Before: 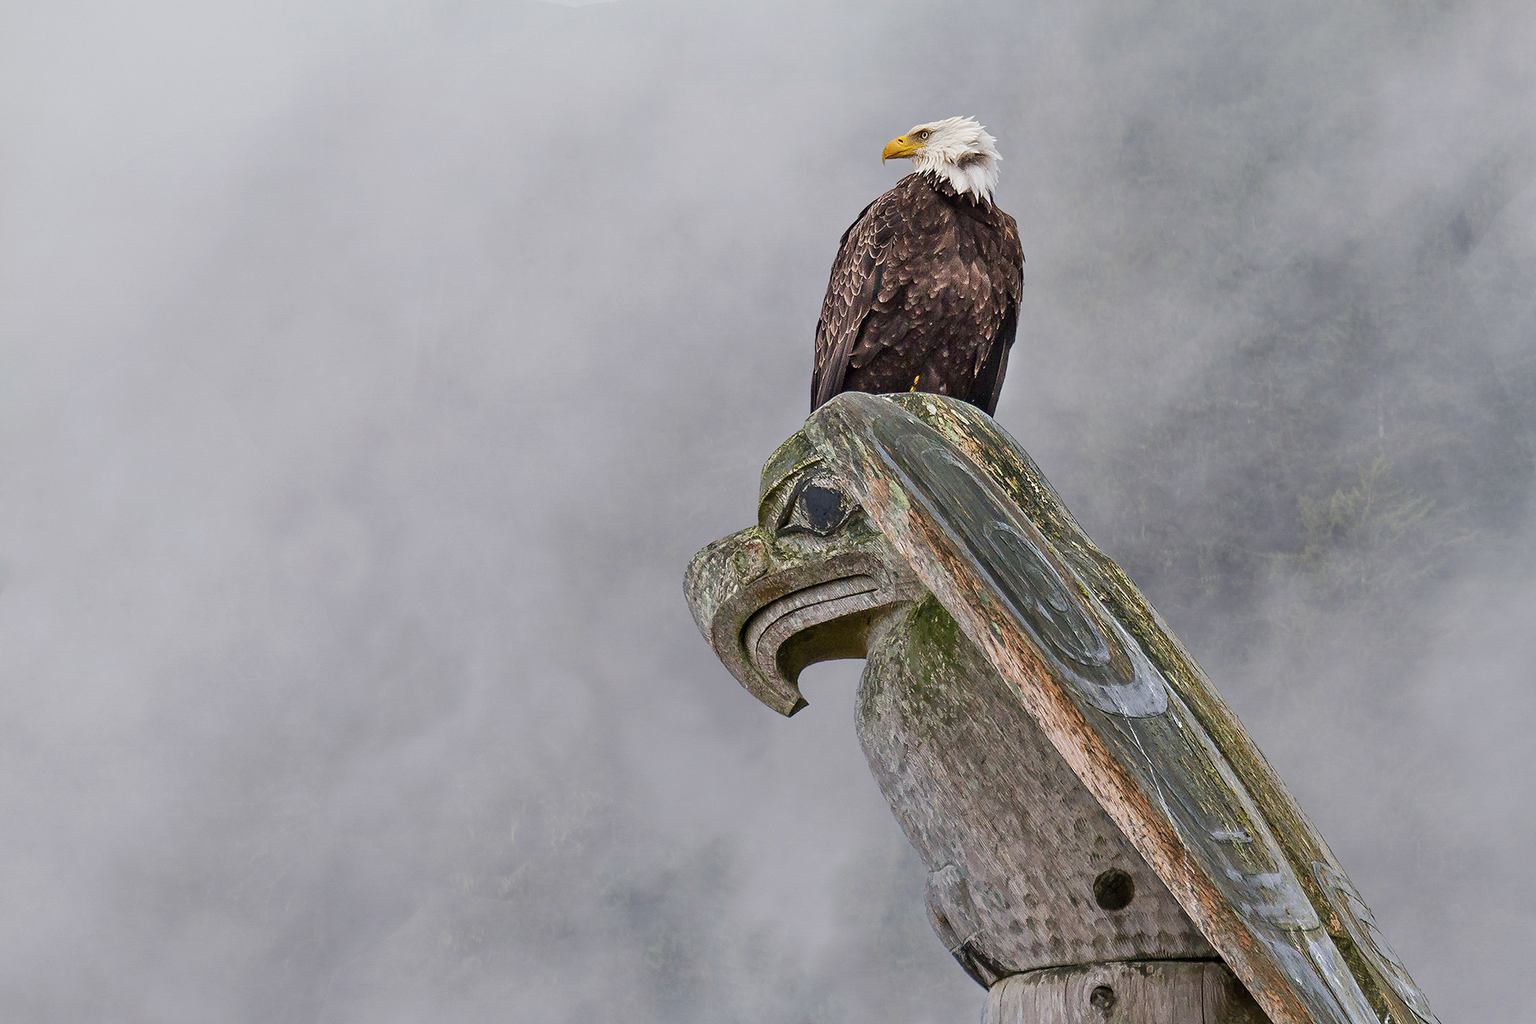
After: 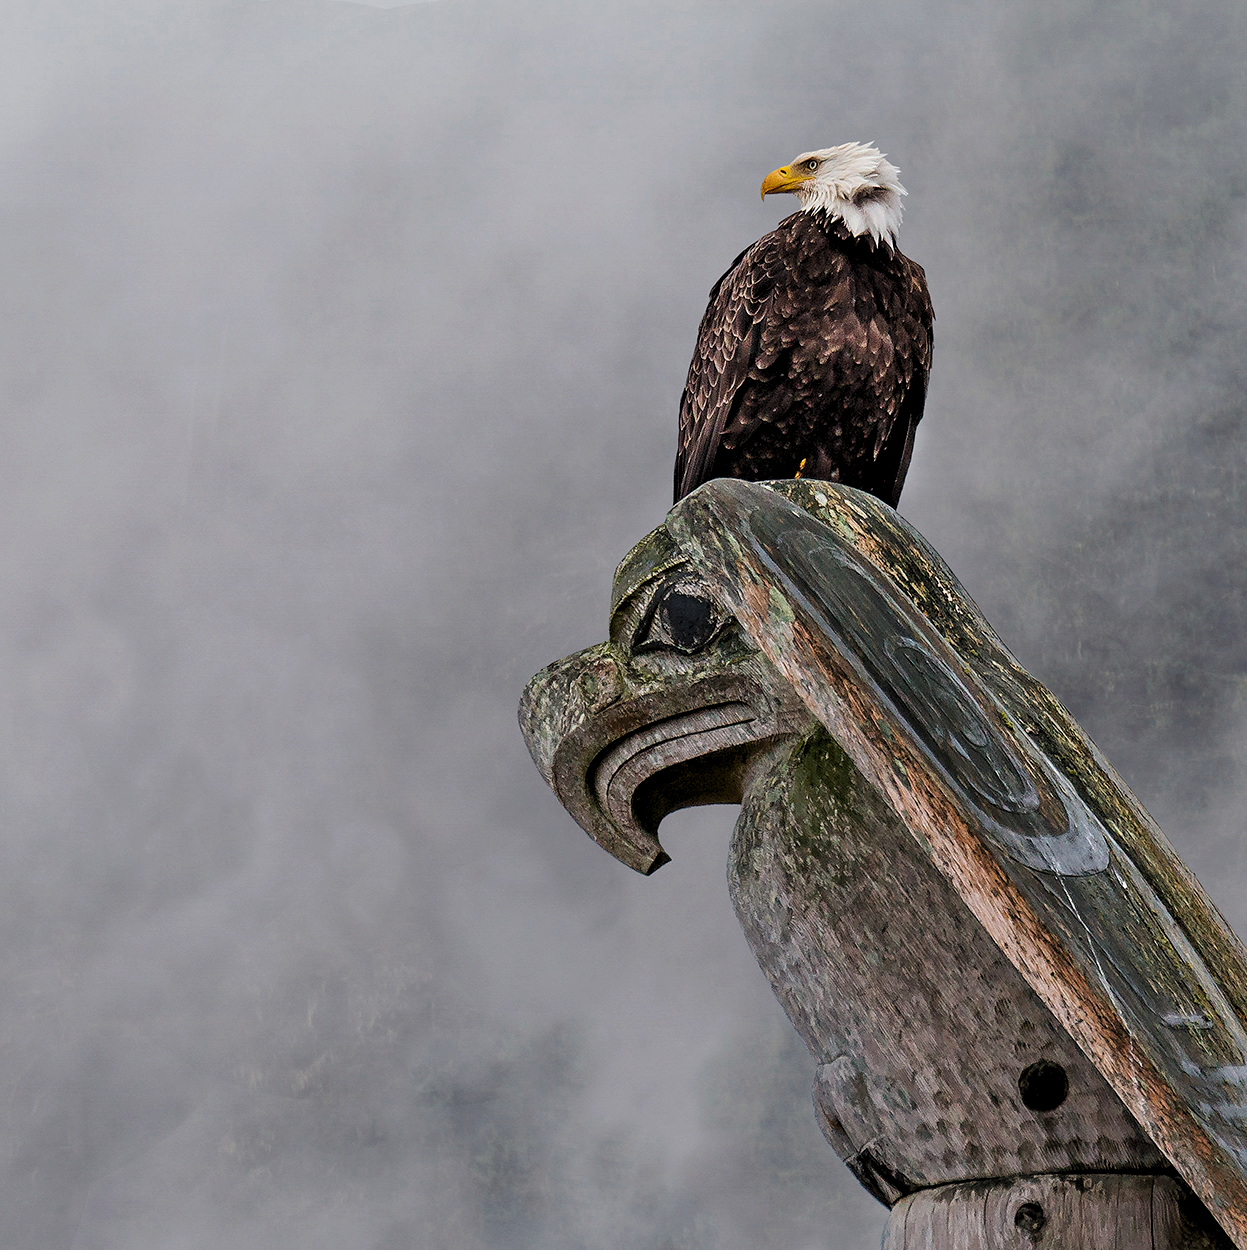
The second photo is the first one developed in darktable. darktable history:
levels: levels [0.116, 0.574, 1]
crop: left 16.899%, right 16.556%
